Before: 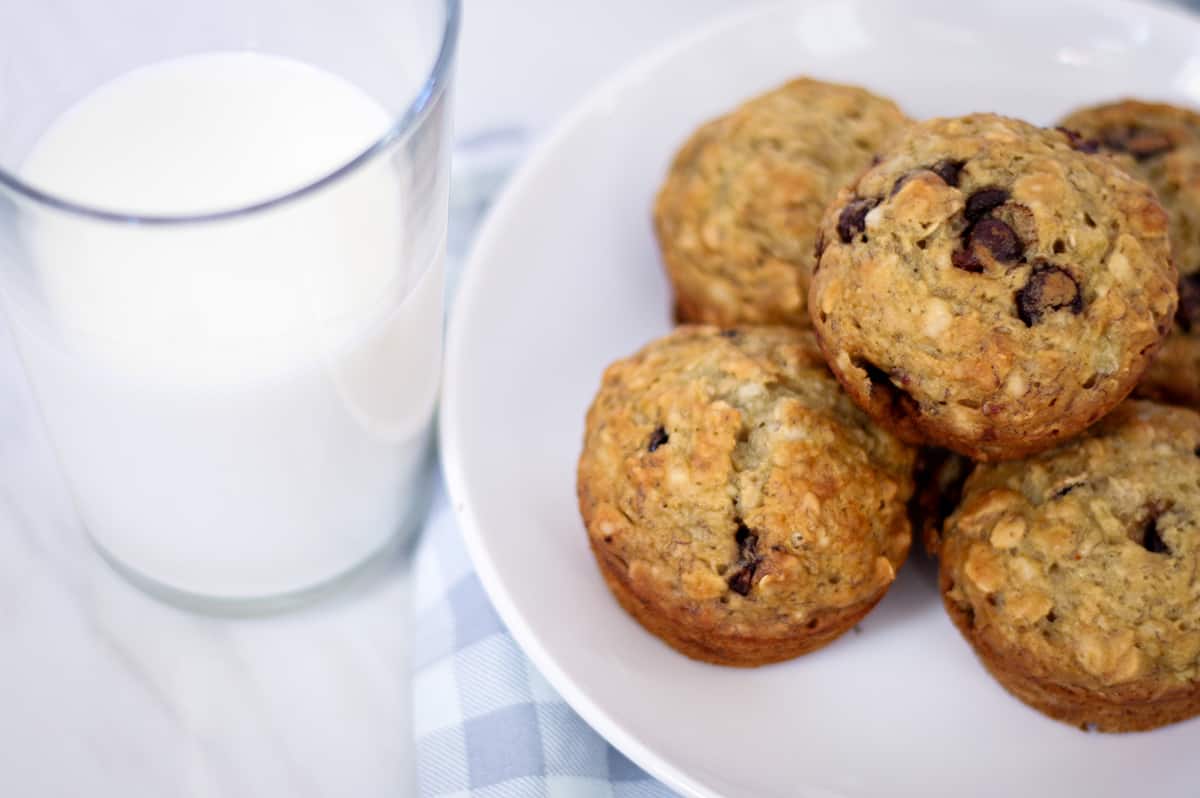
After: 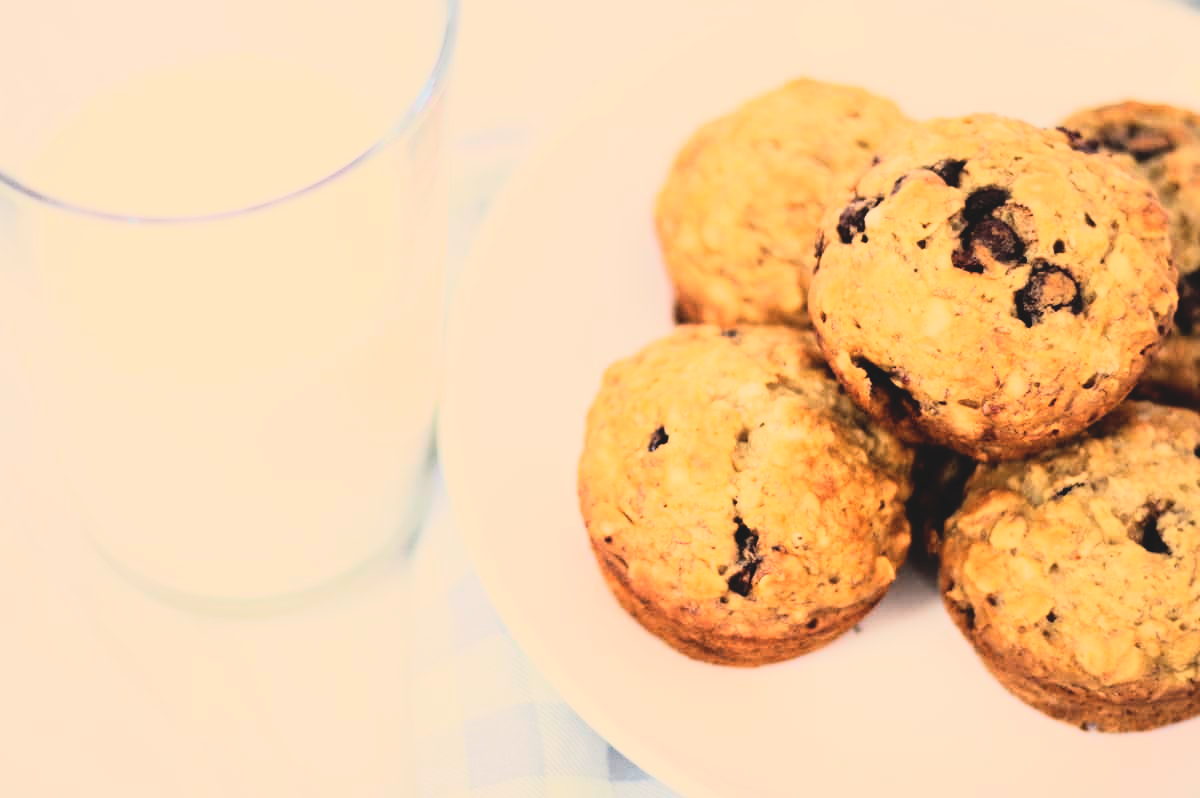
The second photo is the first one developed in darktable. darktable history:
rgb curve: curves: ch0 [(0, 0) (0.21, 0.15) (0.24, 0.21) (0.5, 0.75) (0.75, 0.96) (0.89, 0.99) (1, 1)]; ch1 [(0, 0.02) (0.21, 0.13) (0.25, 0.2) (0.5, 0.67) (0.75, 0.9) (0.89, 0.97) (1, 1)]; ch2 [(0, 0.02) (0.21, 0.13) (0.25, 0.2) (0.5, 0.67) (0.75, 0.9) (0.89, 0.97) (1, 1)], compensate middle gray true
white balance: red 1.123, blue 0.83
contrast brightness saturation: contrast -0.15, brightness 0.05, saturation -0.12
